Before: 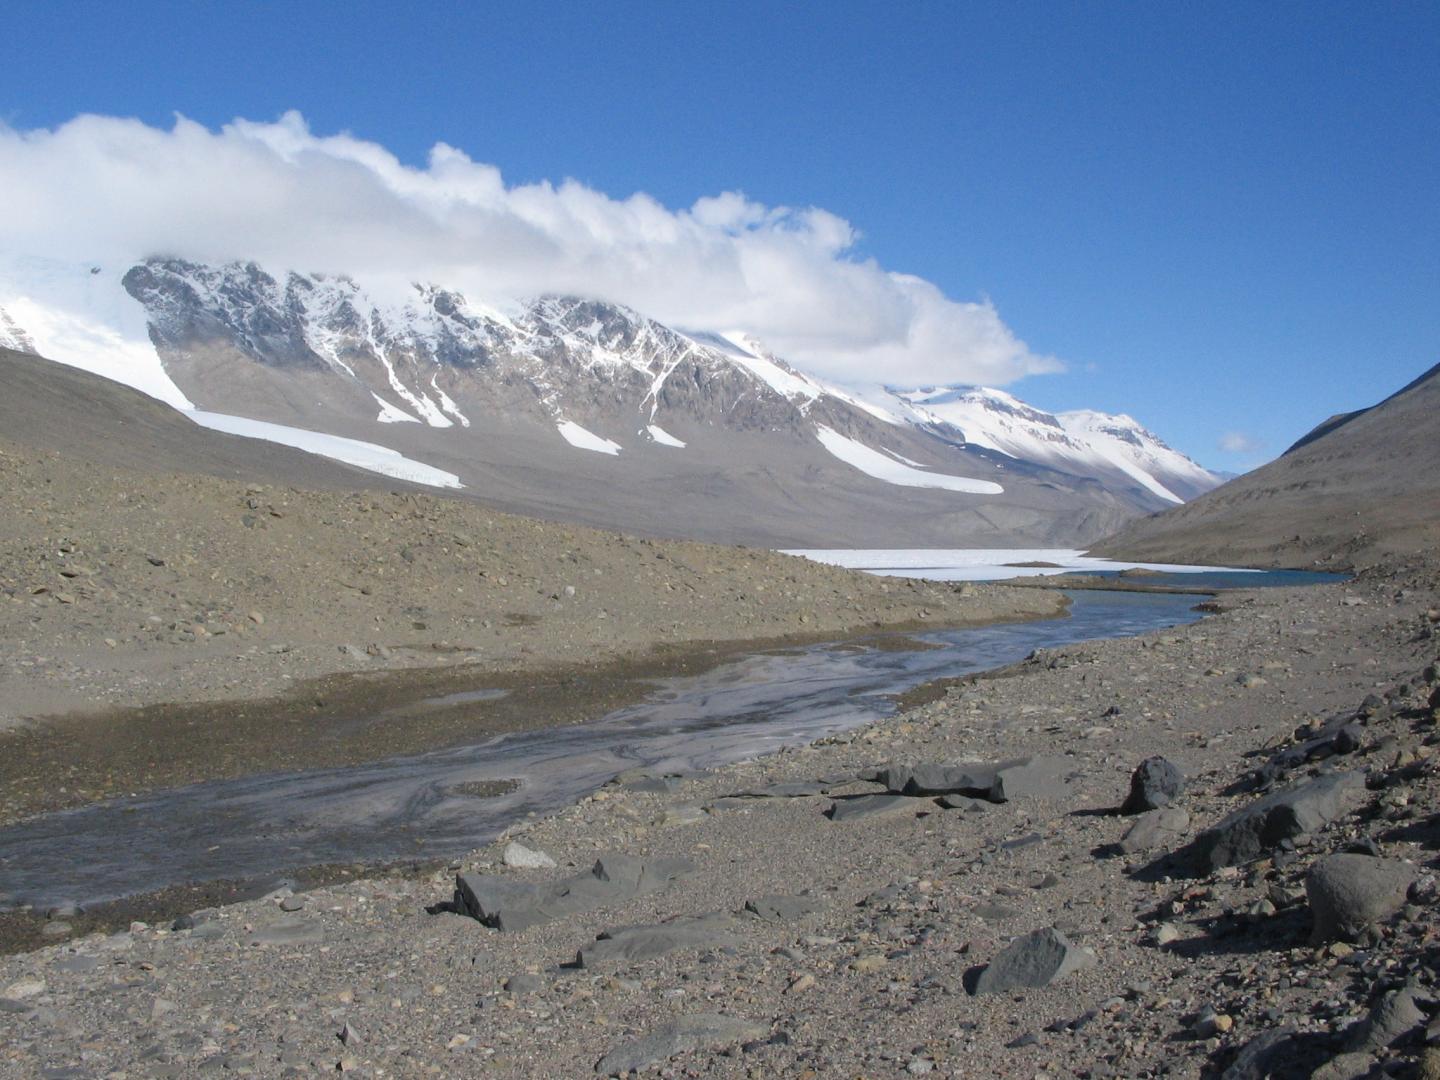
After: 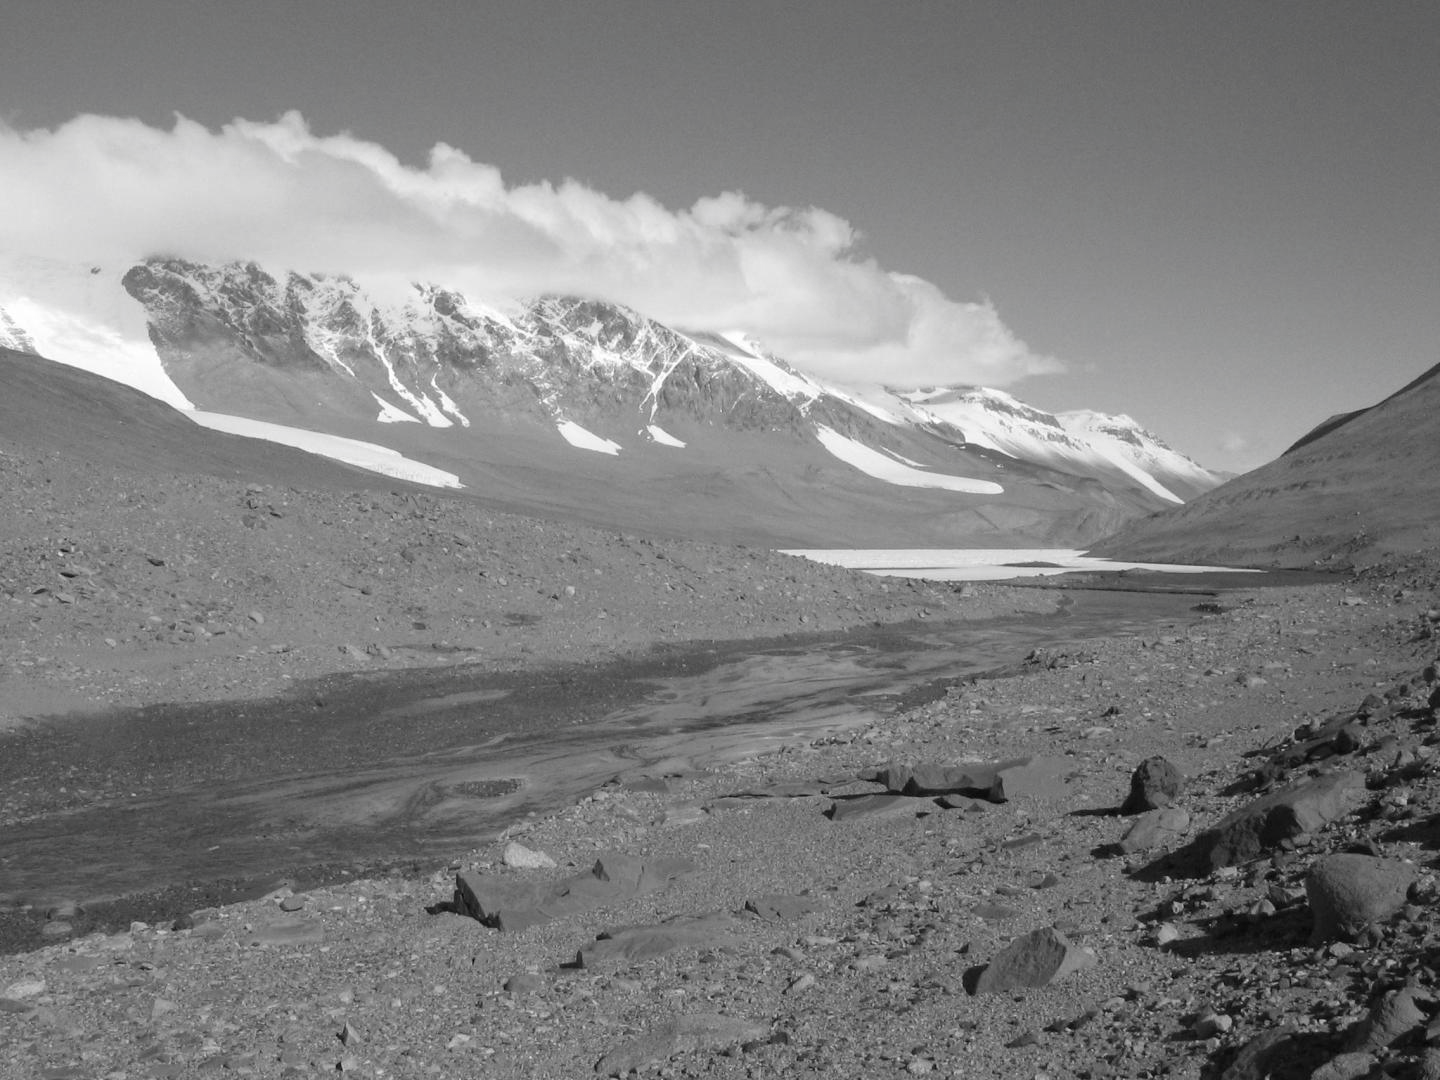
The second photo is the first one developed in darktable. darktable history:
contrast brightness saturation: saturation -0.996
